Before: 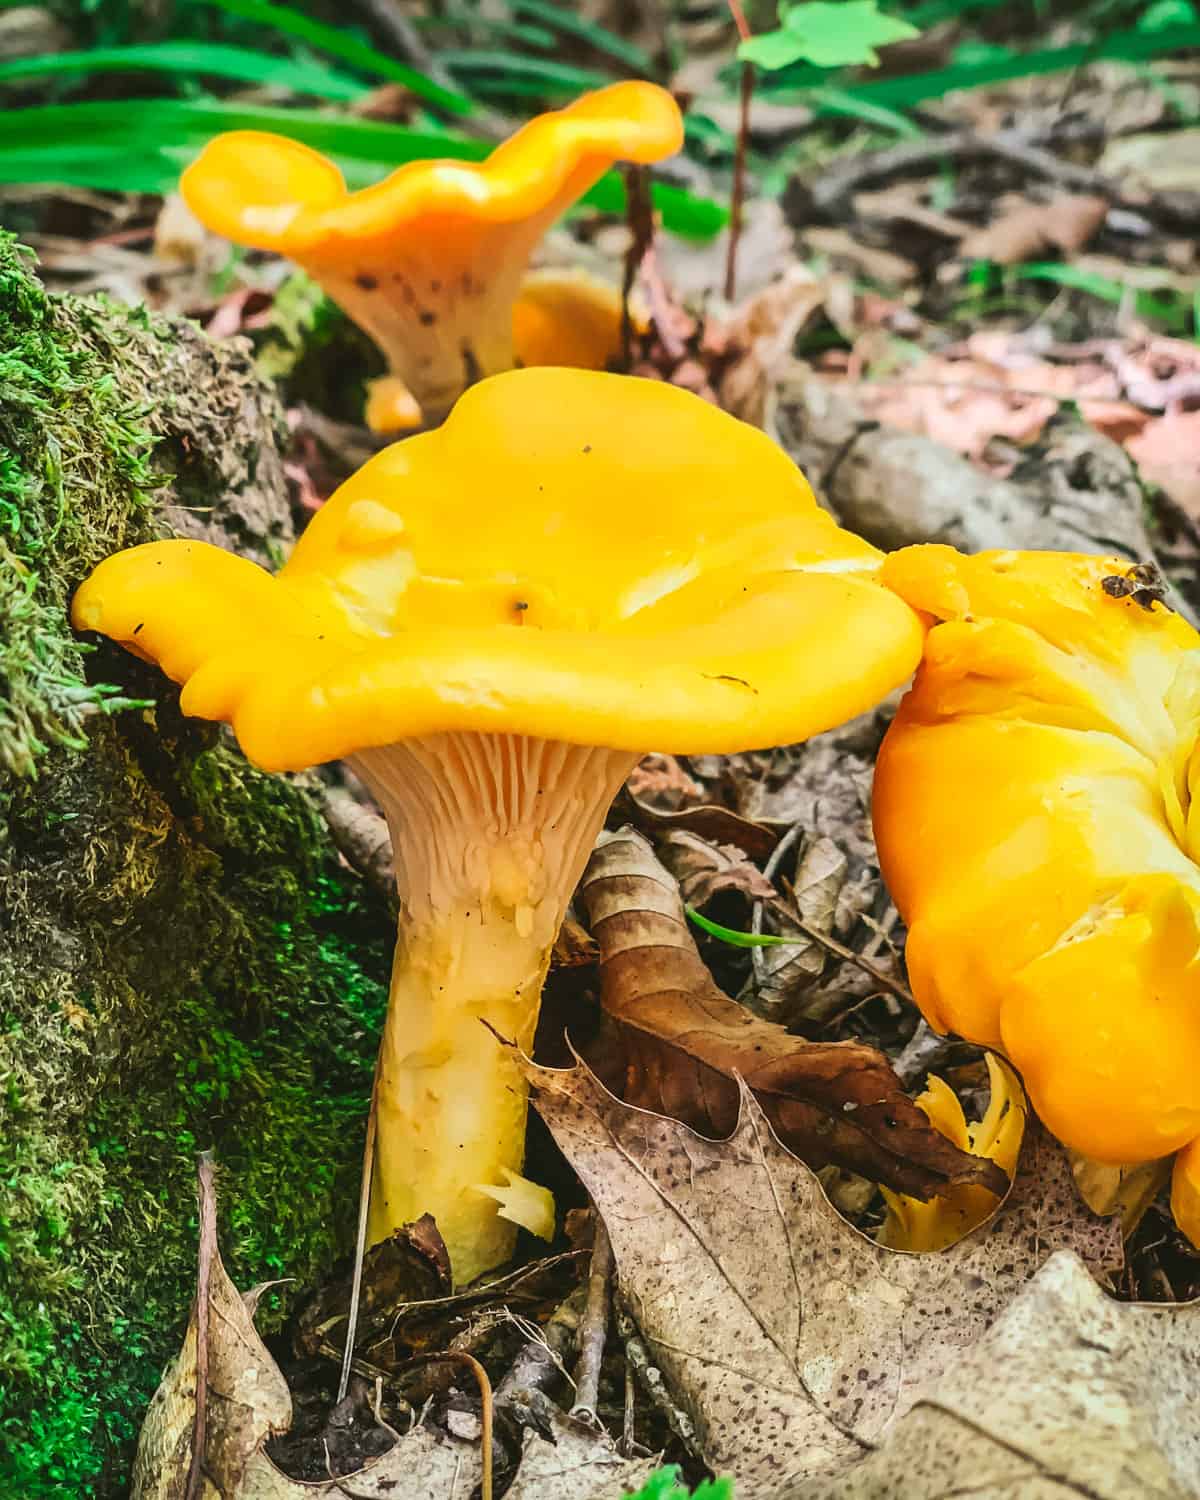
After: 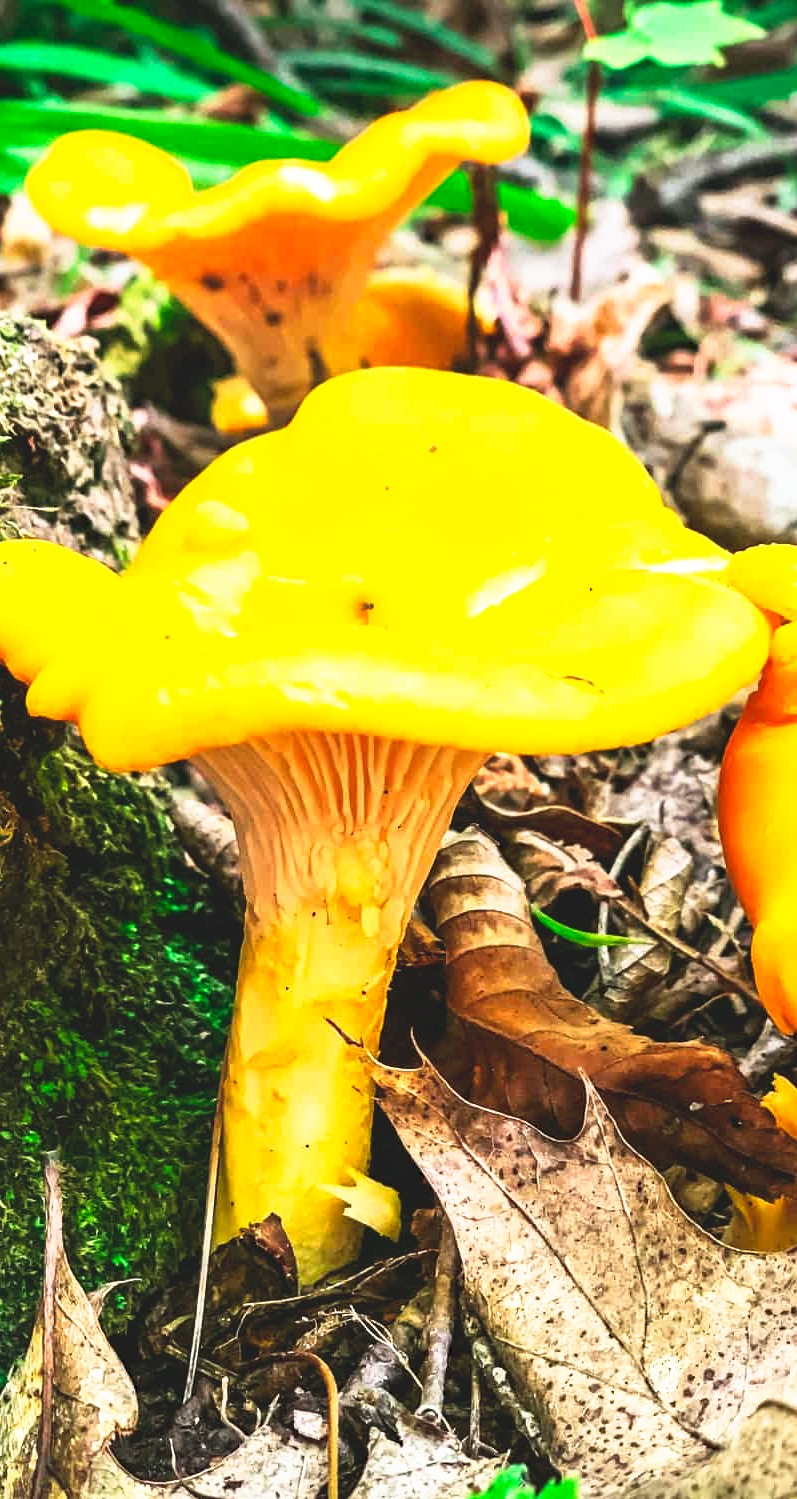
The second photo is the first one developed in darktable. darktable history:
crop and rotate: left 12.906%, right 20.661%
tone curve: curves: ch0 [(0, 0) (0.003, 0.116) (0.011, 0.116) (0.025, 0.113) (0.044, 0.114) (0.069, 0.118) (0.1, 0.137) (0.136, 0.171) (0.177, 0.213) (0.224, 0.259) (0.277, 0.316) (0.335, 0.381) (0.399, 0.458) (0.468, 0.548) (0.543, 0.654) (0.623, 0.775) (0.709, 0.895) (0.801, 0.972) (0.898, 0.991) (1, 1)], preserve colors none
haze removal: compatibility mode true, adaptive false
